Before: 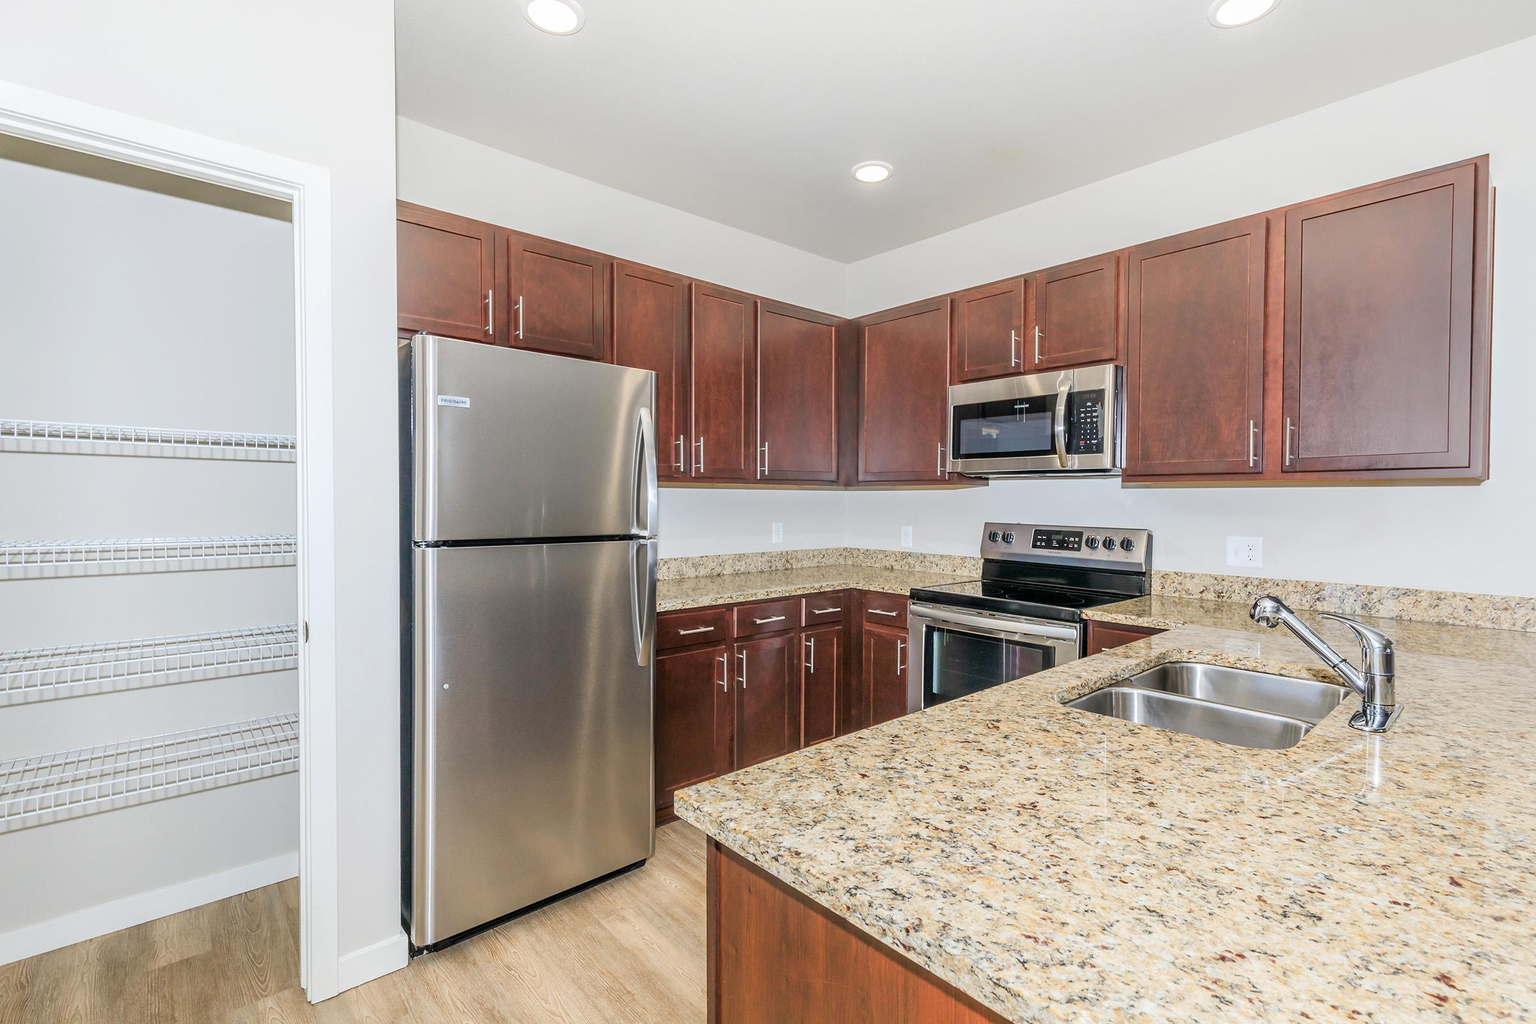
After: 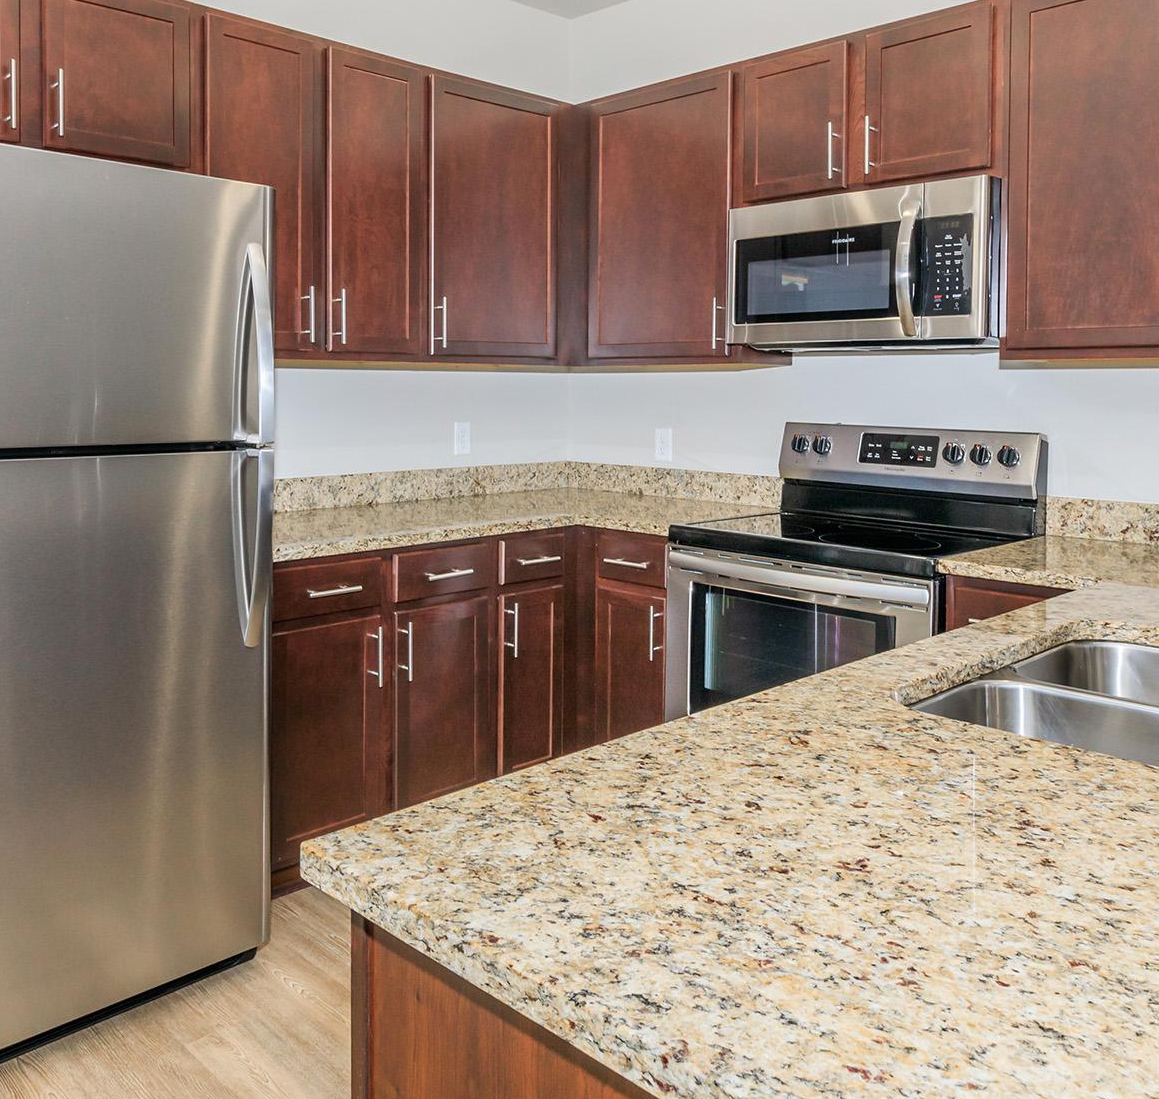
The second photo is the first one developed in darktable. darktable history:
crop: left 31.379%, top 24.658%, right 20.326%, bottom 6.628%
white balance: emerald 1
